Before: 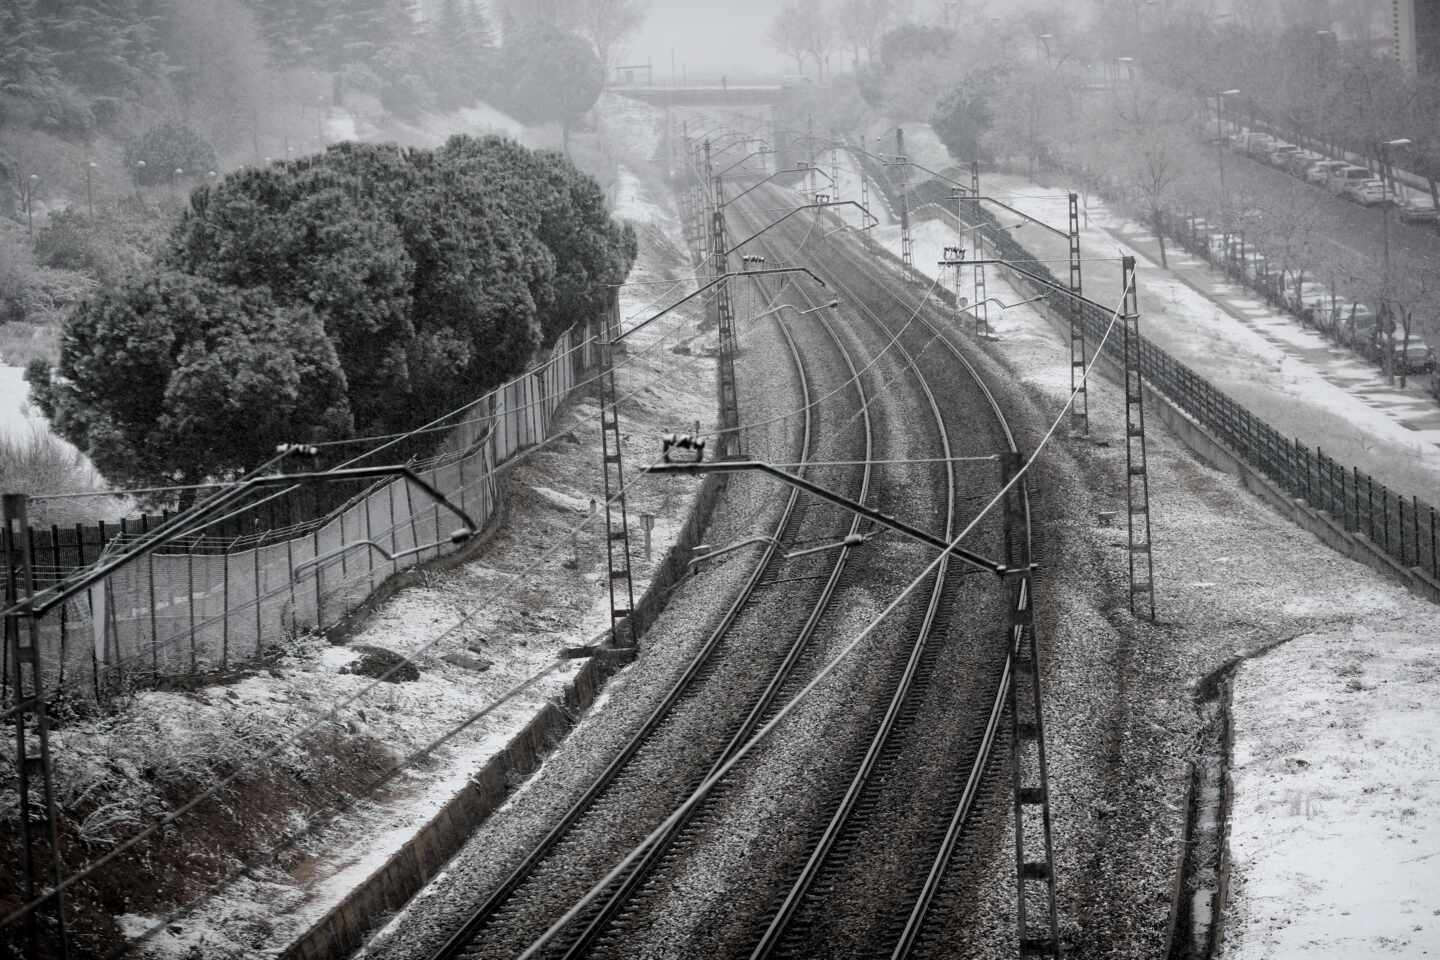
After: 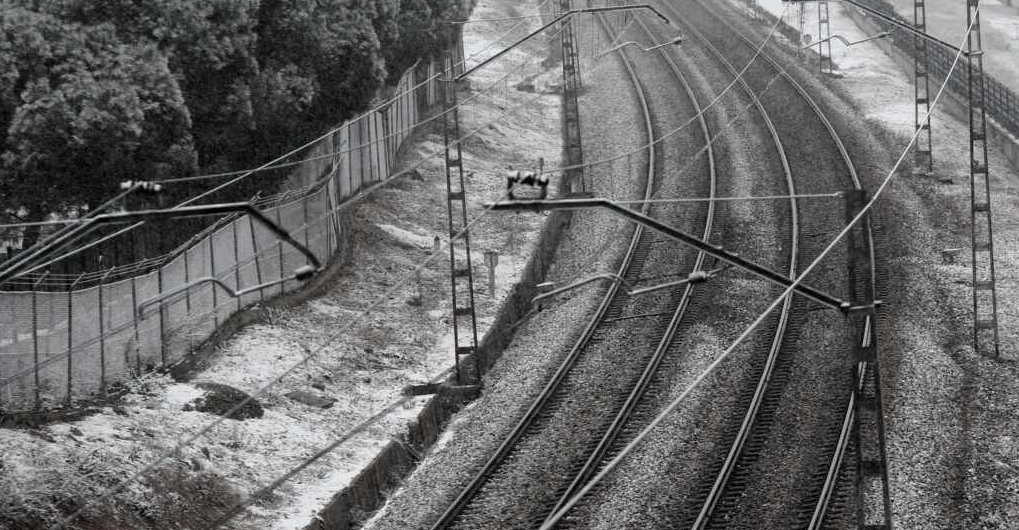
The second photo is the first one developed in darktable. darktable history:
crop: left 10.893%, top 27.498%, right 18.277%, bottom 17.269%
